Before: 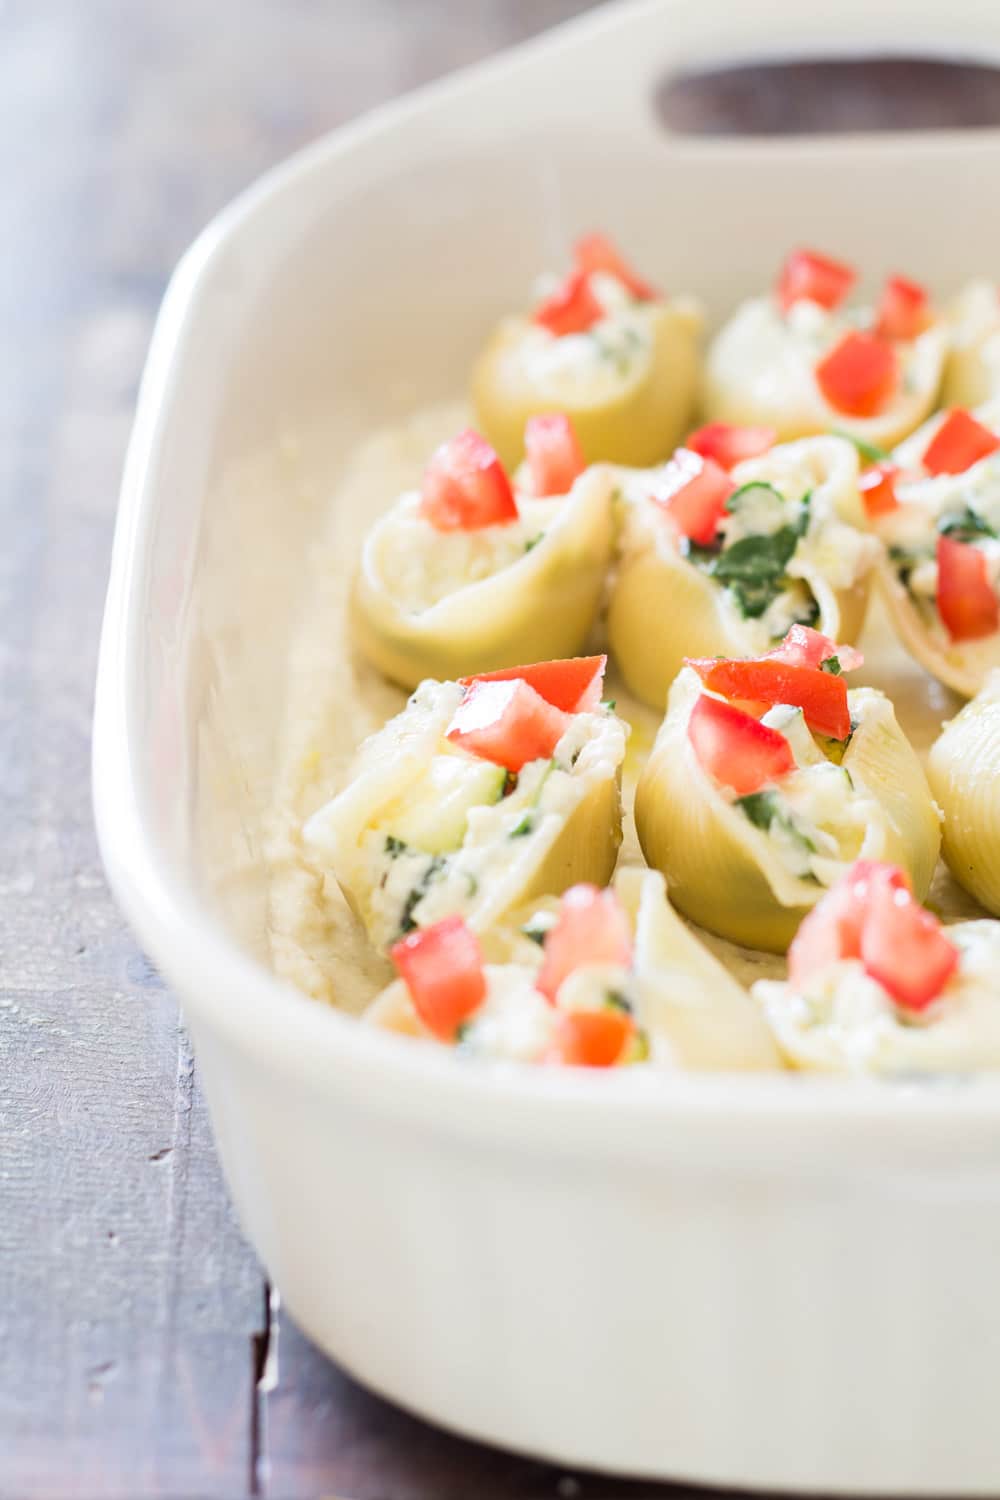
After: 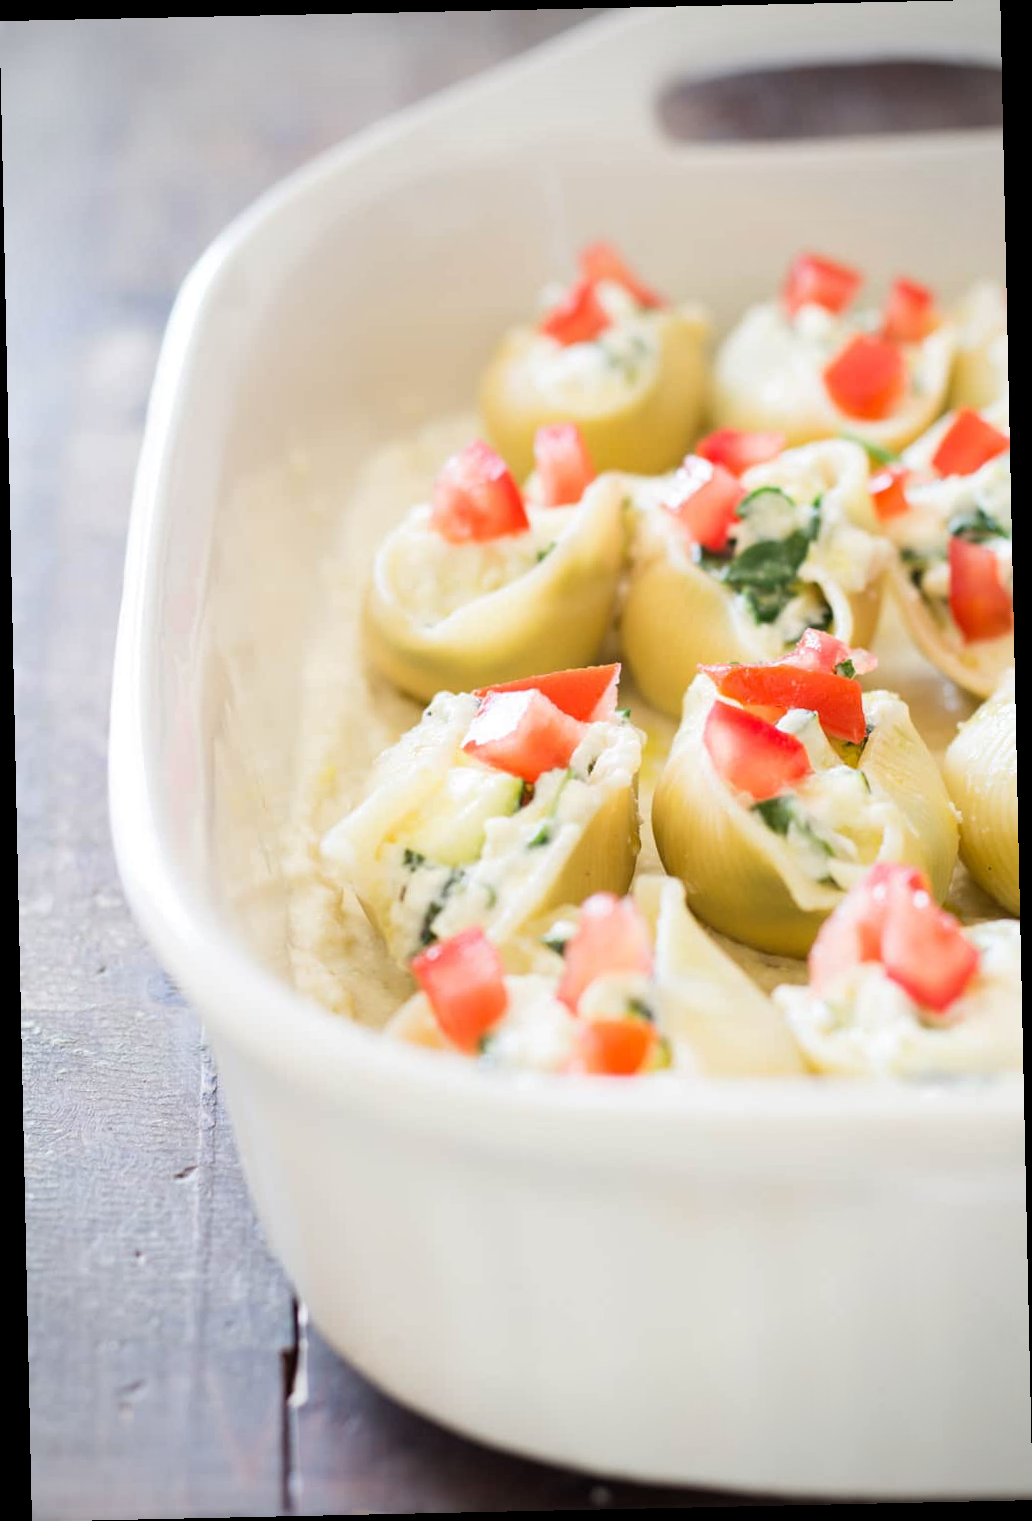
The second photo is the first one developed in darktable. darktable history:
rotate and perspective: rotation -1.24°, automatic cropping off
vignetting: on, module defaults
